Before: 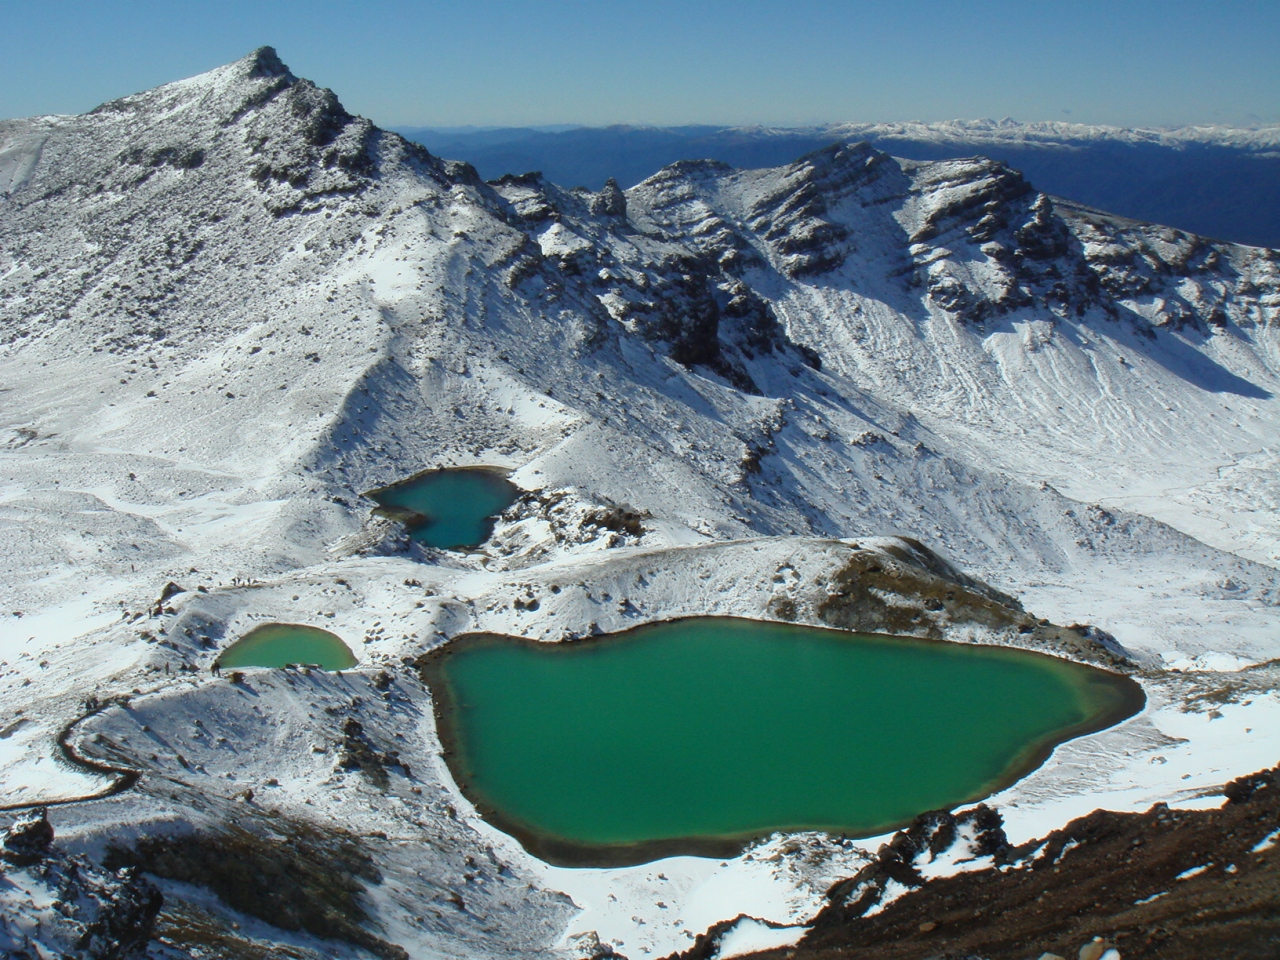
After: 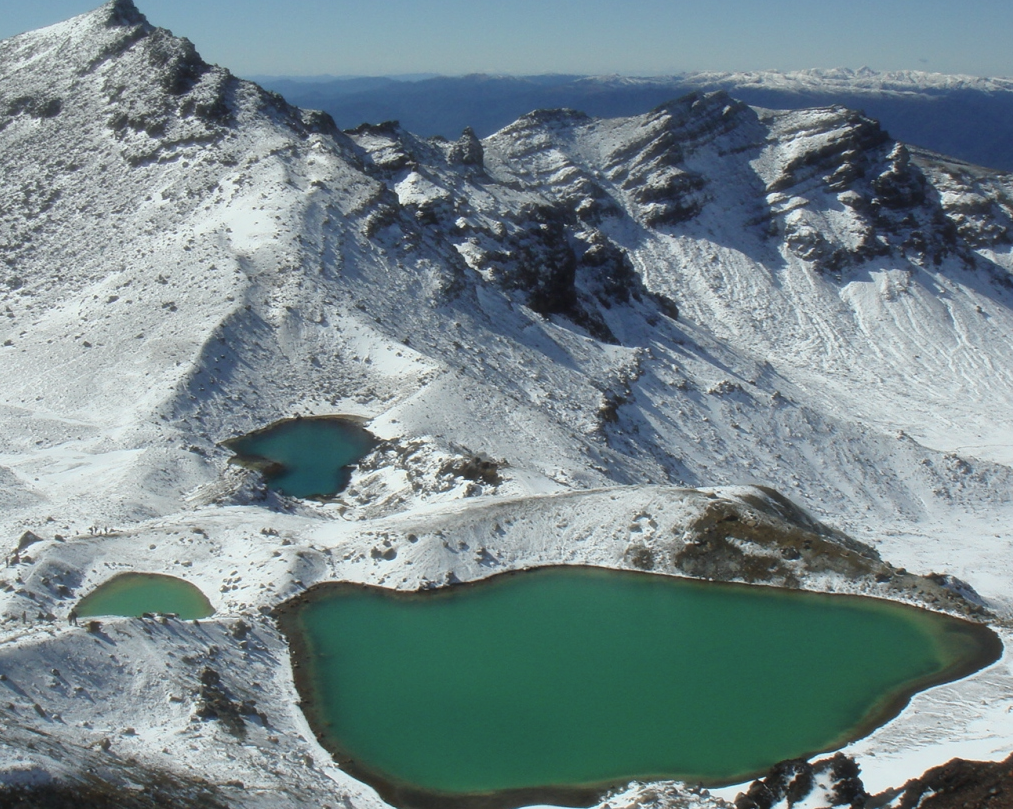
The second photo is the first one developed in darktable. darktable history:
crop: left 11.225%, top 5.381%, right 9.565%, bottom 10.314%
haze removal: strength -0.1, adaptive false
contrast brightness saturation: saturation -0.17
